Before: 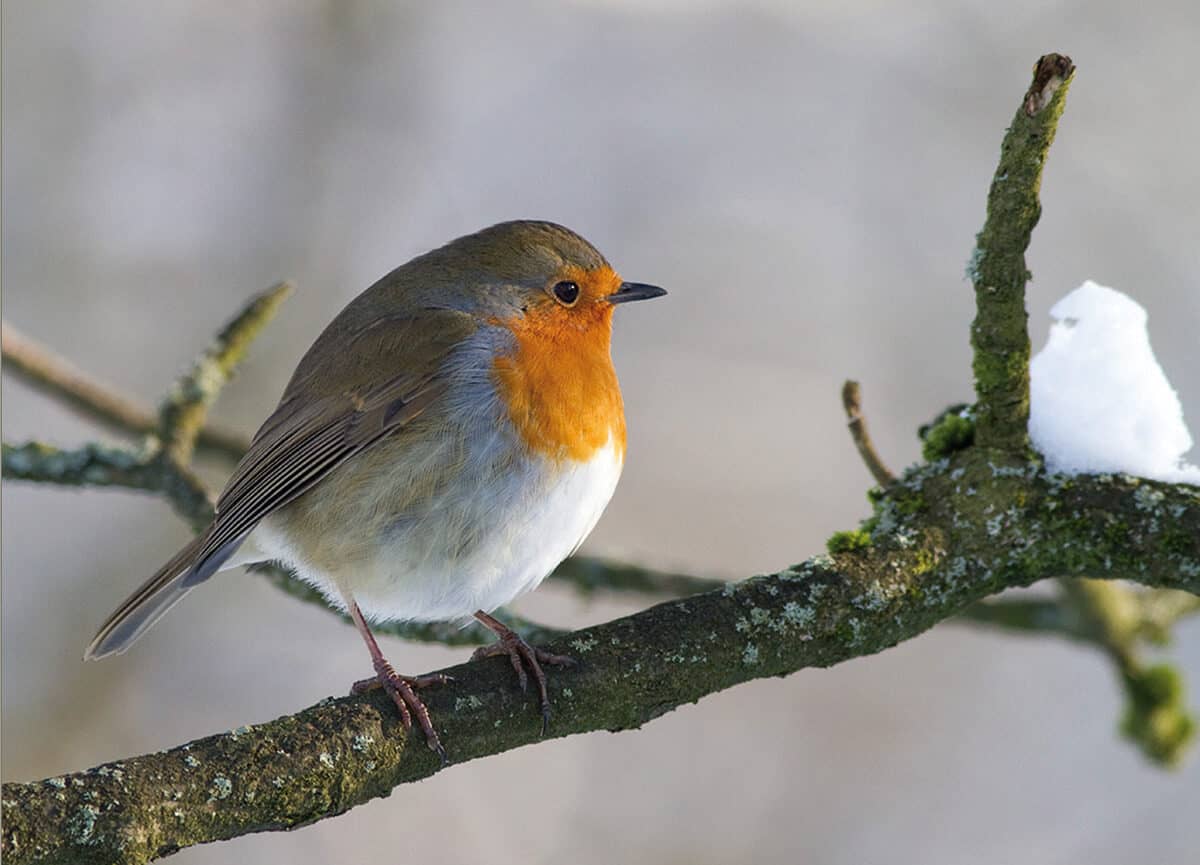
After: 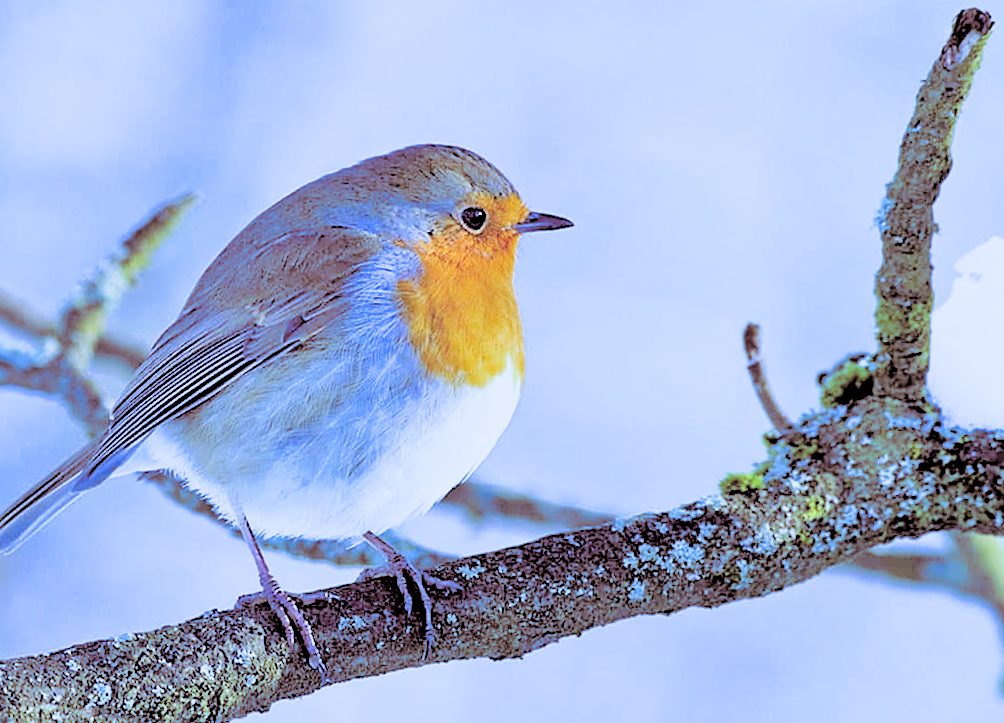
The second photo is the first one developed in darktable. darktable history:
crop and rotate: angle -3.27°, left 5.211%, top 5.211%, right 4.607%, bottom 4.607%
sharpen: on, module defaults
white balance: red 0.766, blue 1.537
tone equalizer: -7 EV 0.15 EV, -6 EV 0.6 EV, -5 EV 1.15 EV, -4 EV 1.33 EV, -3 EV 1.15 EV, -2 EV 0.6 EV, -1 EV 0.15 EV, mask exposure compensation -0.5 EV
levels: levels [0.093, 0.434, 0.988]
filmic rgb: black relative exposure -5 EV, hardness 2.88, contrast 1.4
split-toning: on, module defaults
